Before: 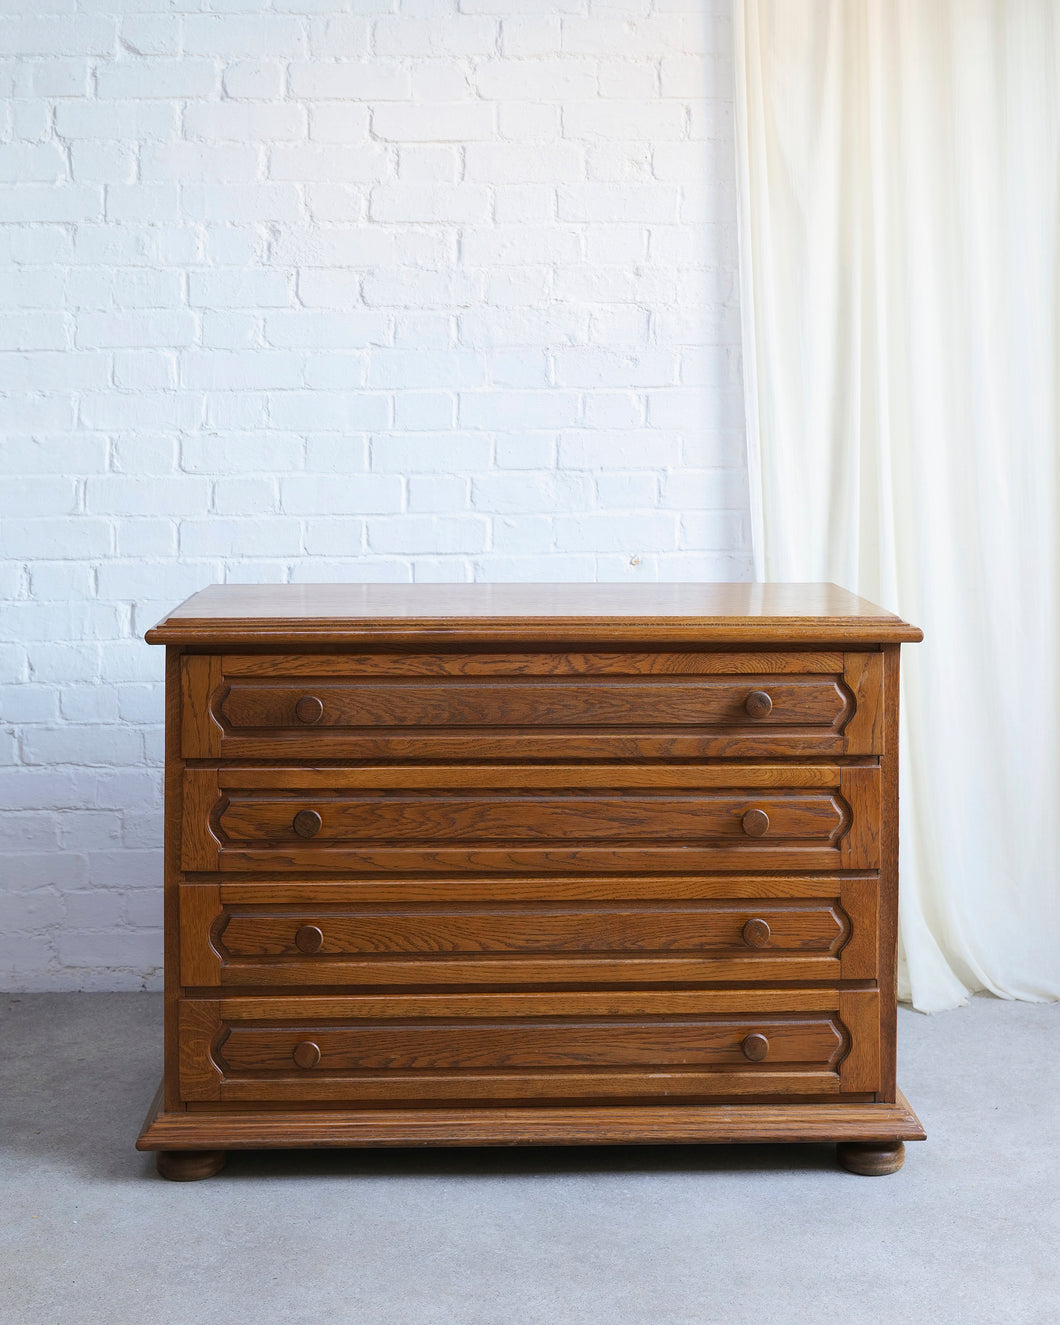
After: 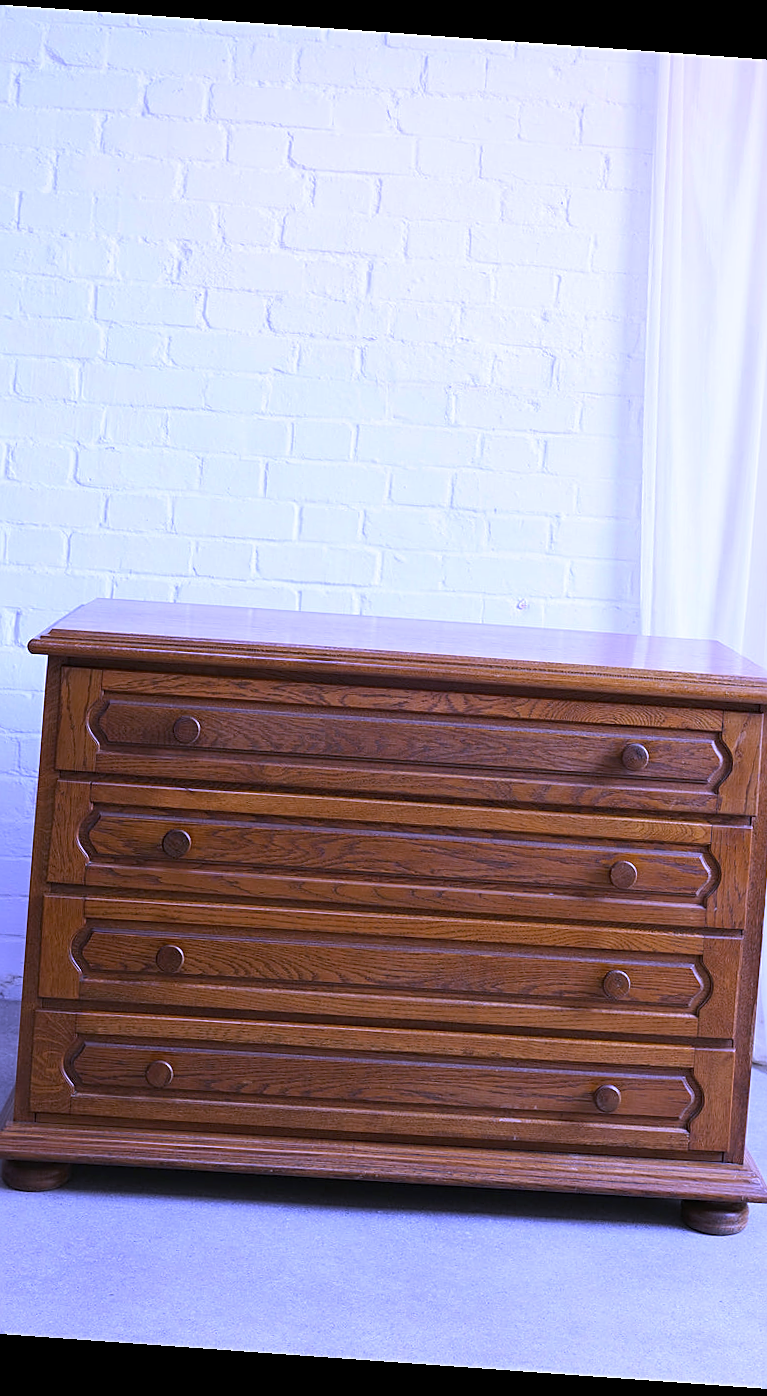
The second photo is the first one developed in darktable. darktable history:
white balance: red 0.98, blue 1.61
rotate and perspective: rotation 4.1°, automatic cropping off
crop and rotate: left 14.436%, right 18.898%
sharpen: on, module defaults
